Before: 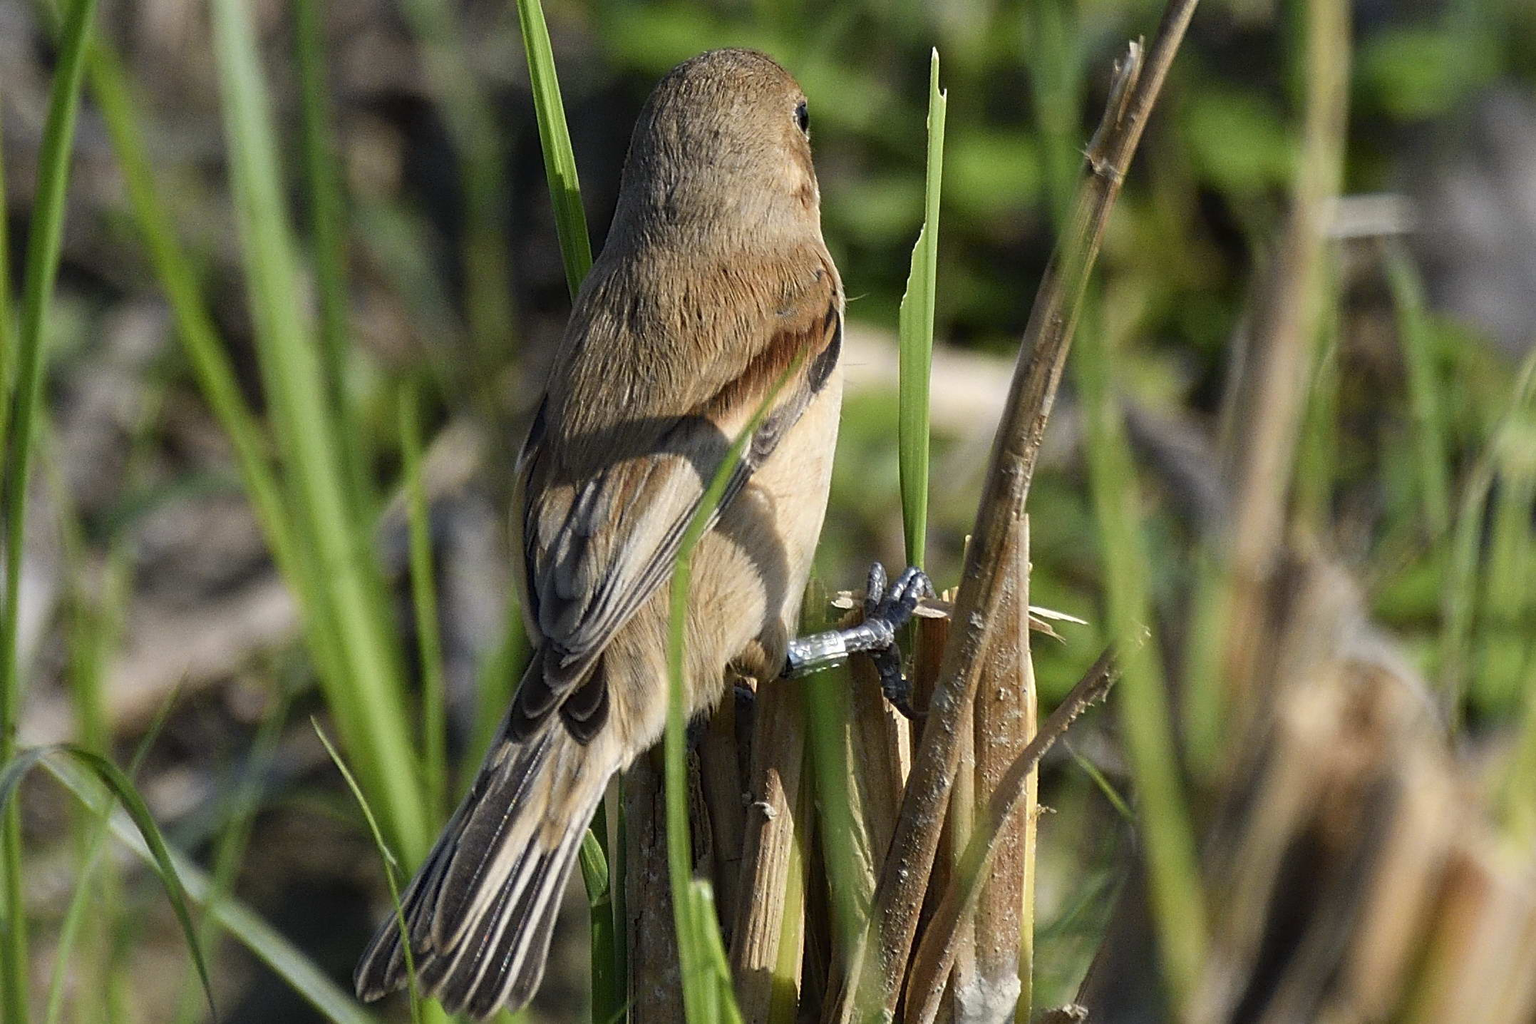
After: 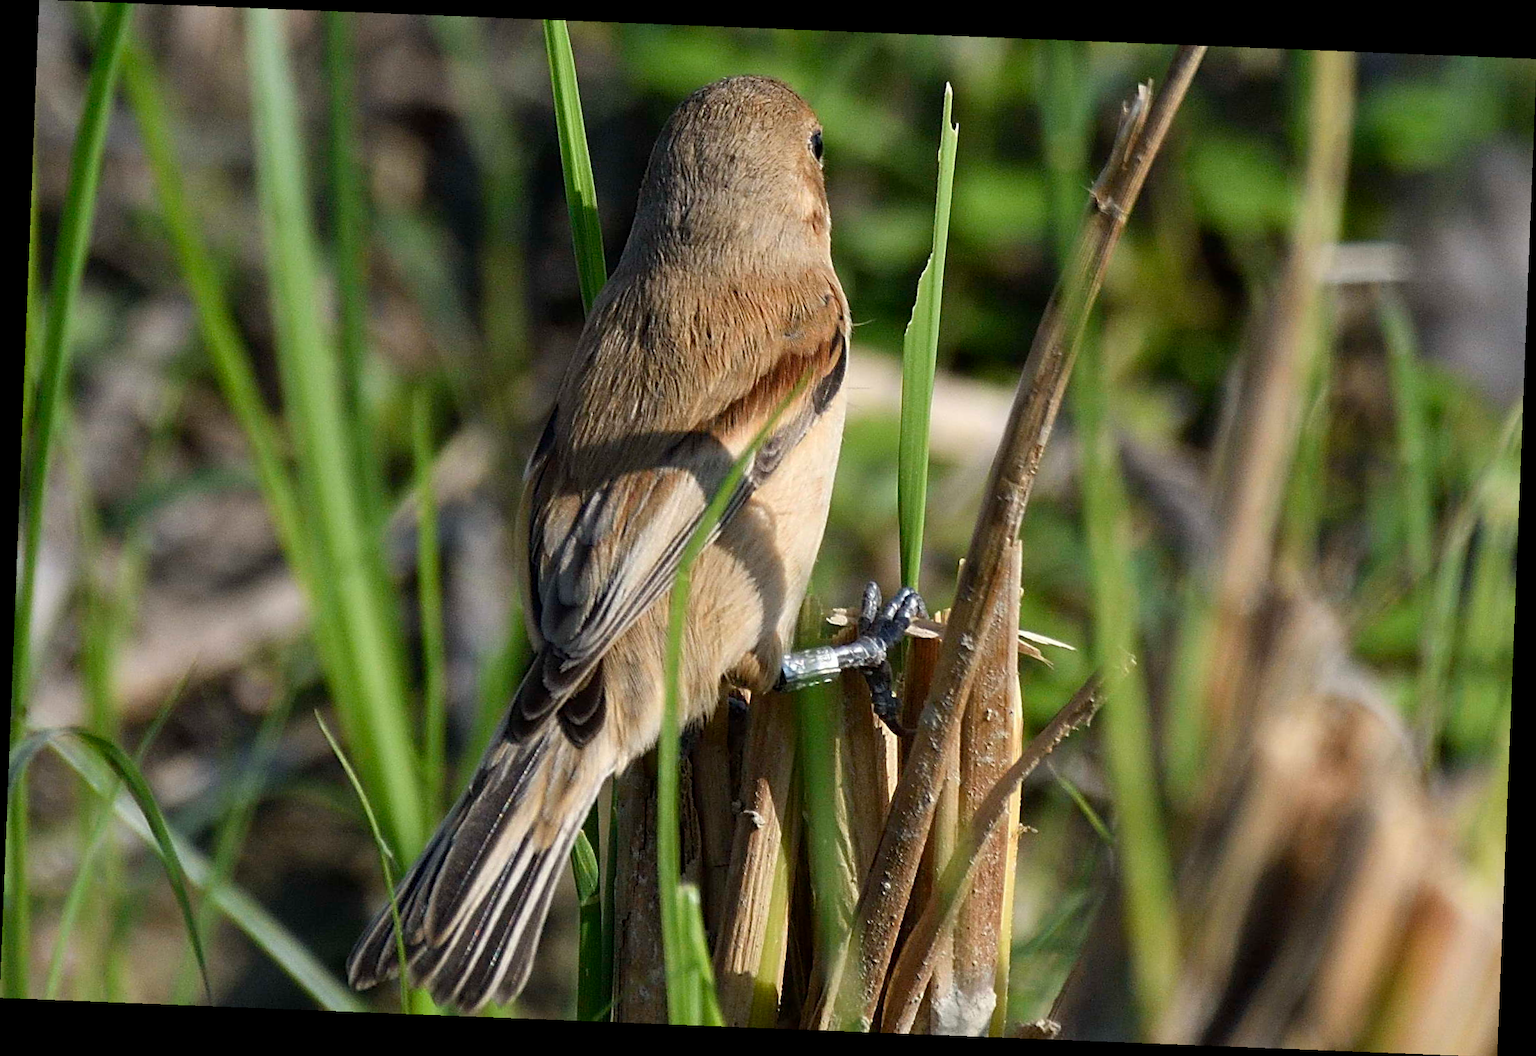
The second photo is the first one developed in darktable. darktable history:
rotate and perspective: rotation 2.27°, automatic cropping off
color calibration: illuminant same as pipeline (D50), x 0.346, y 0.359, temperature 5002.42 K
exposure: black level correction 0.001, compensate highlight preservation false
